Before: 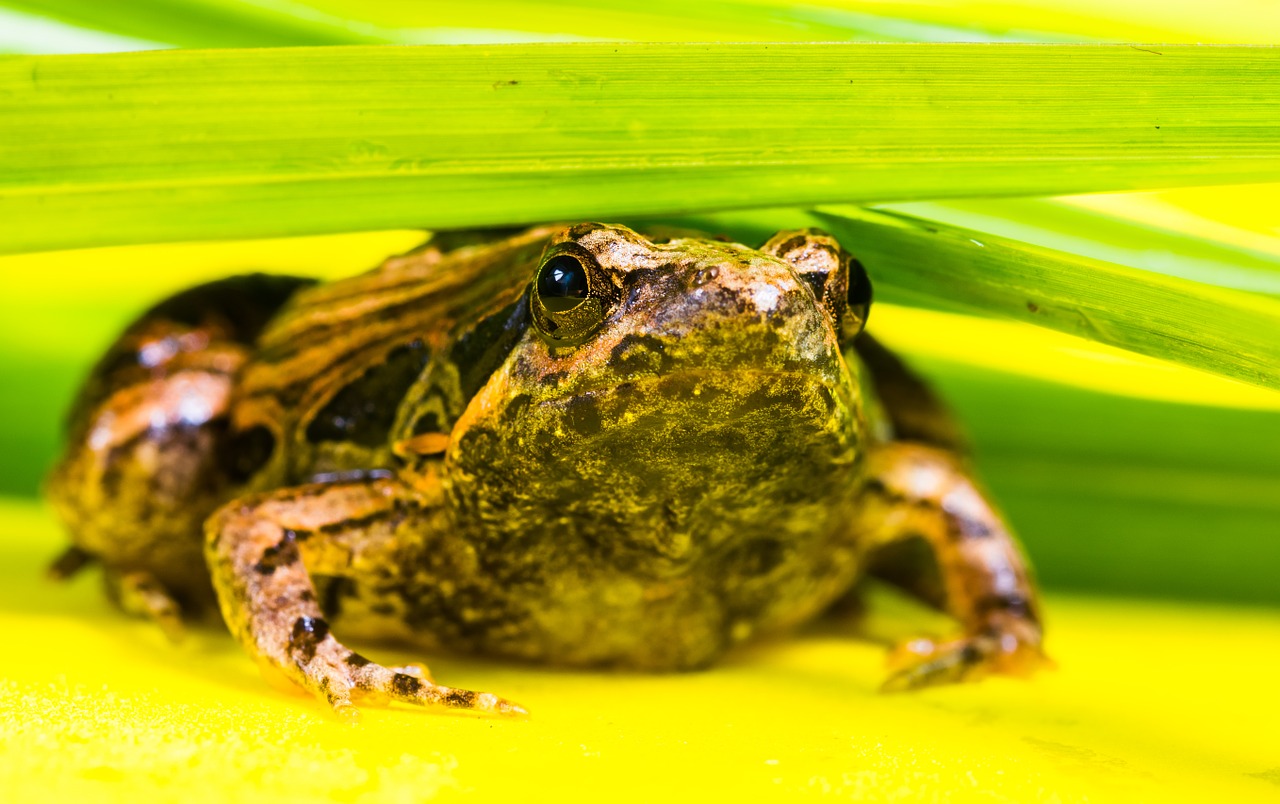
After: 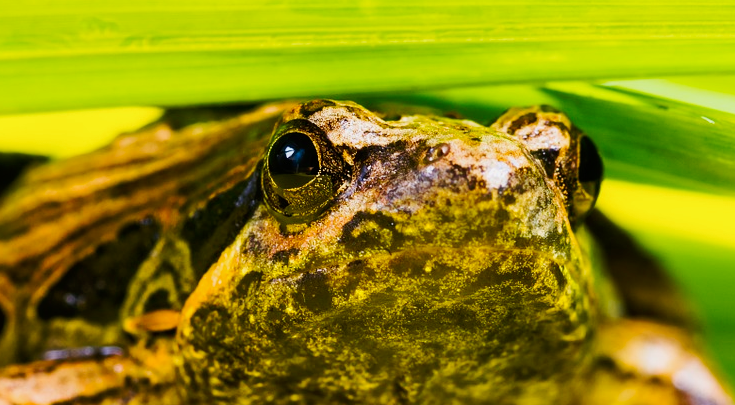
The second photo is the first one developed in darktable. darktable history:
tone curve: curves: ch0 [(0, 0) (0.068, 0.031) (0.175, 0.132) (0.337, 0.304) (0.498, 0.511) (0.748, 0.762) (0.993, 0.954)]; ch1 [(0, 0) (0.294, 0.184) (0.359, 0.34) (0.362, 0.35) (0.43, 0.41) (0.476, 0.457) (0.499, 0.5) (0.529, 0.523) (0.677, 0.762) (1, 1)]; ch2 [(0, 0) (0.431, 0.419) (0.495, 0.502) (0.524, 0.534) (0.557, 0.56) (0.634, 0.654) (0.728, 0.722) (1, 1)], preserve colors none
crop: left 21.035%, top 15.37%, right 21.477%, bottom 34.143%
